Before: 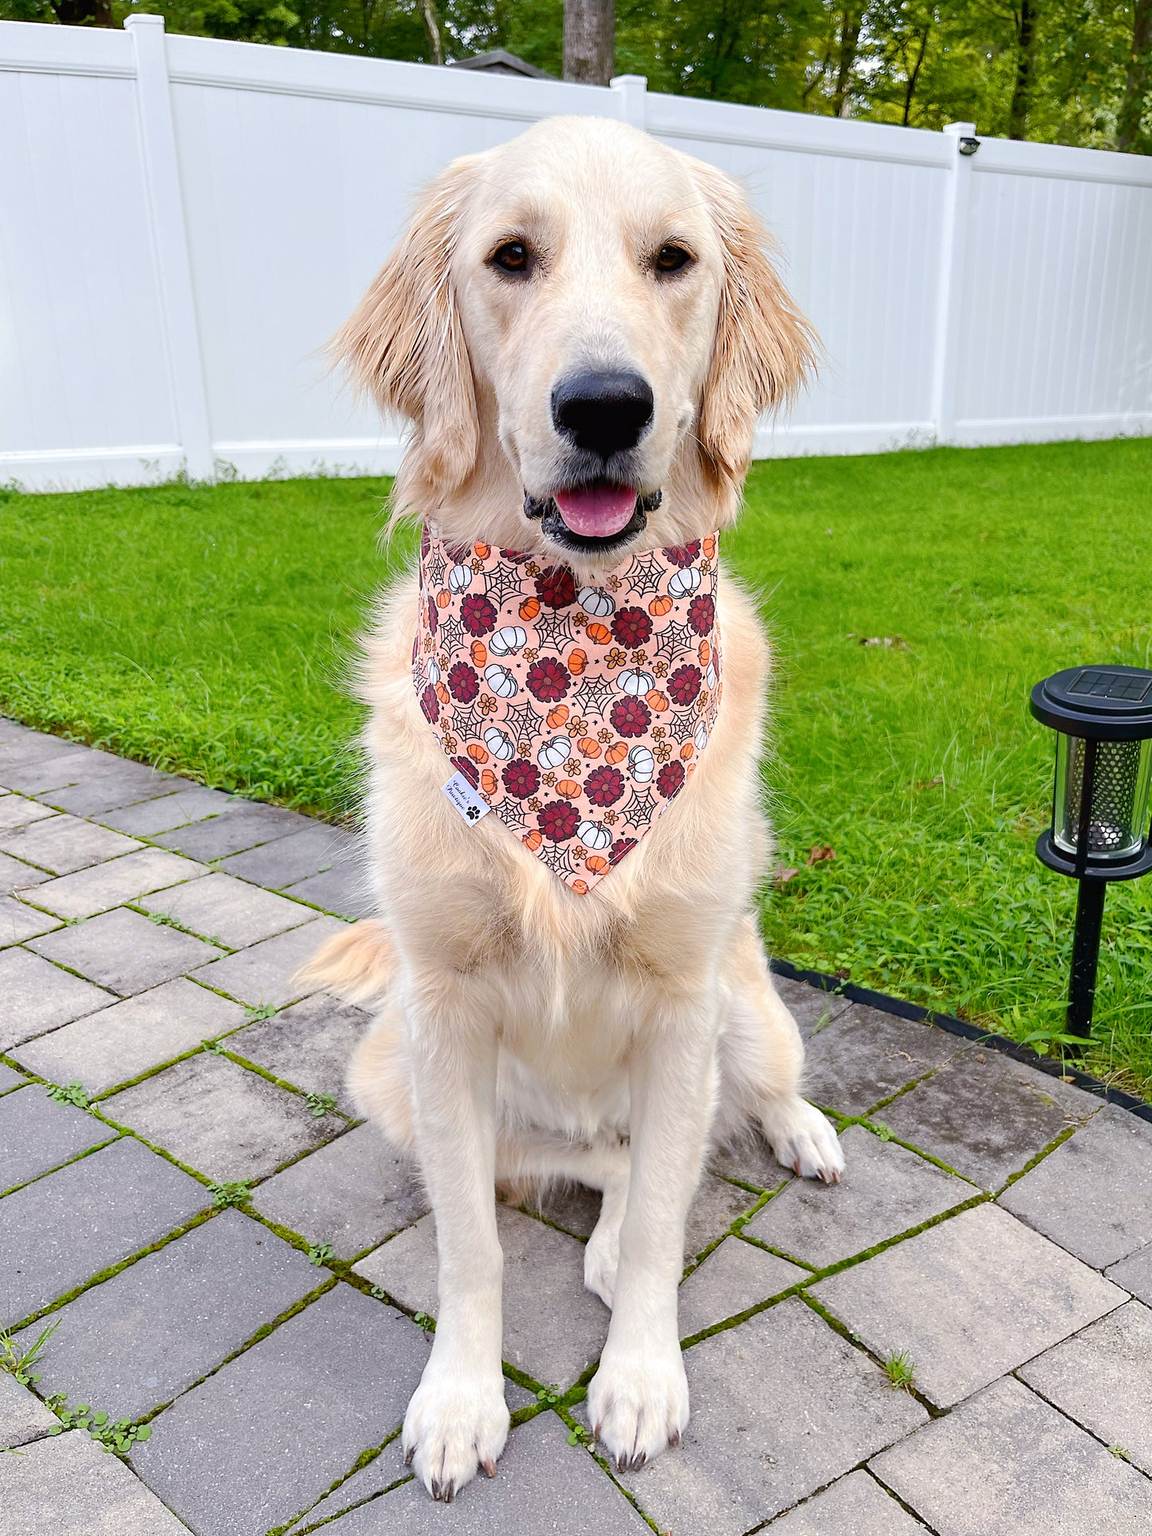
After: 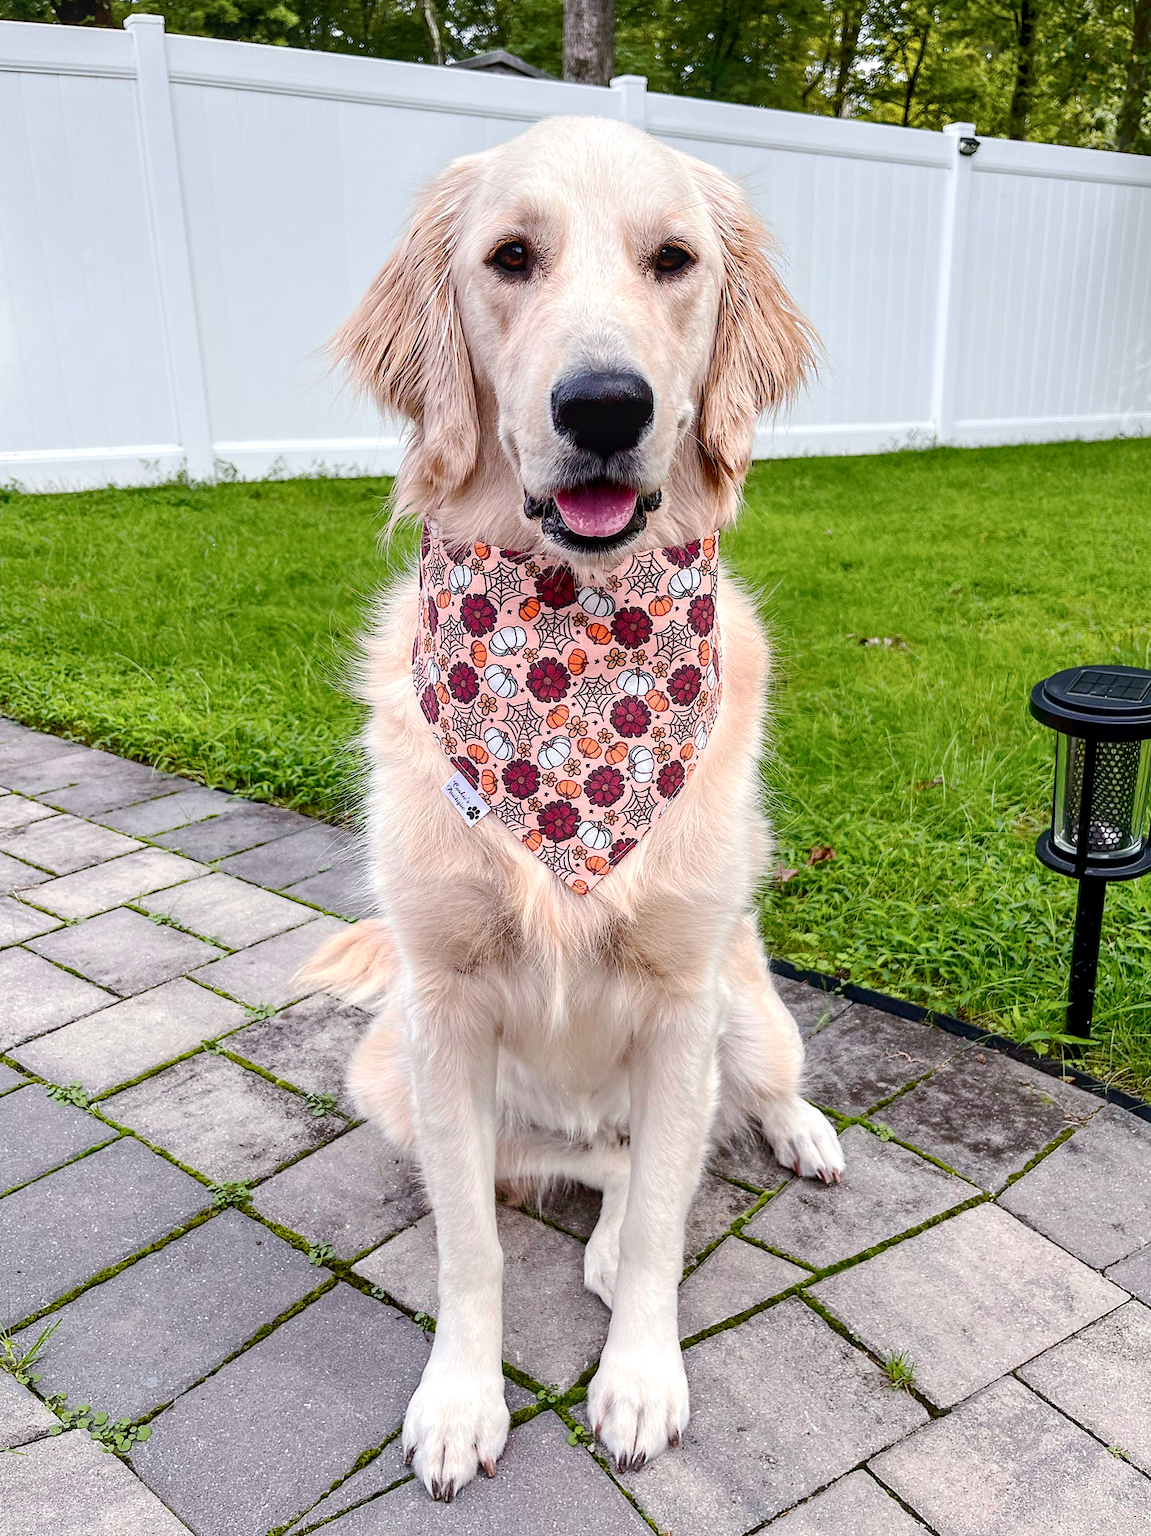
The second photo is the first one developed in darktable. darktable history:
tone curve: curves: ch0 [(0, 0) (0.227, 0.17) (0.766, 0.774) (1, 1)]; ch1 [(0, 0) (0.114, 0.127) (0.437, 0.452) (0.498, 0.498) (0.529, 0.541) (0.579, 0.589) (1, 1)]; ch2 [(0, 0) (0.233, 0.259) (0.493, 0.492) (0.587, 0.573) (1, 1)], color space Lab, independent channels, preserve colors none
local contrast: detail 130%
